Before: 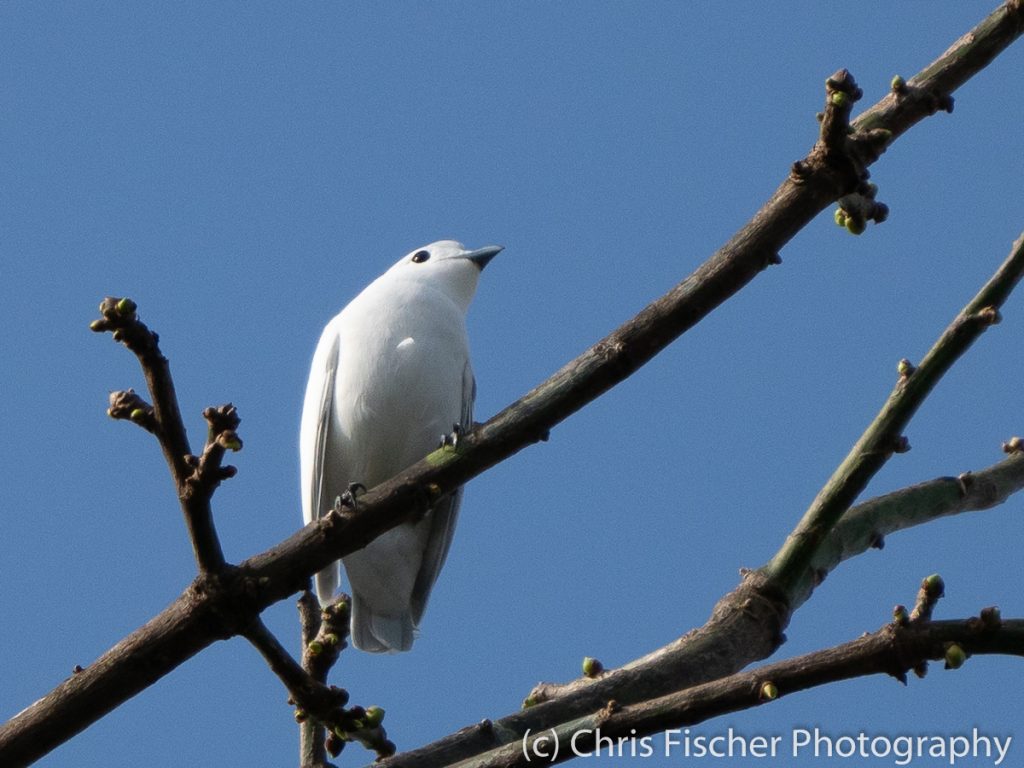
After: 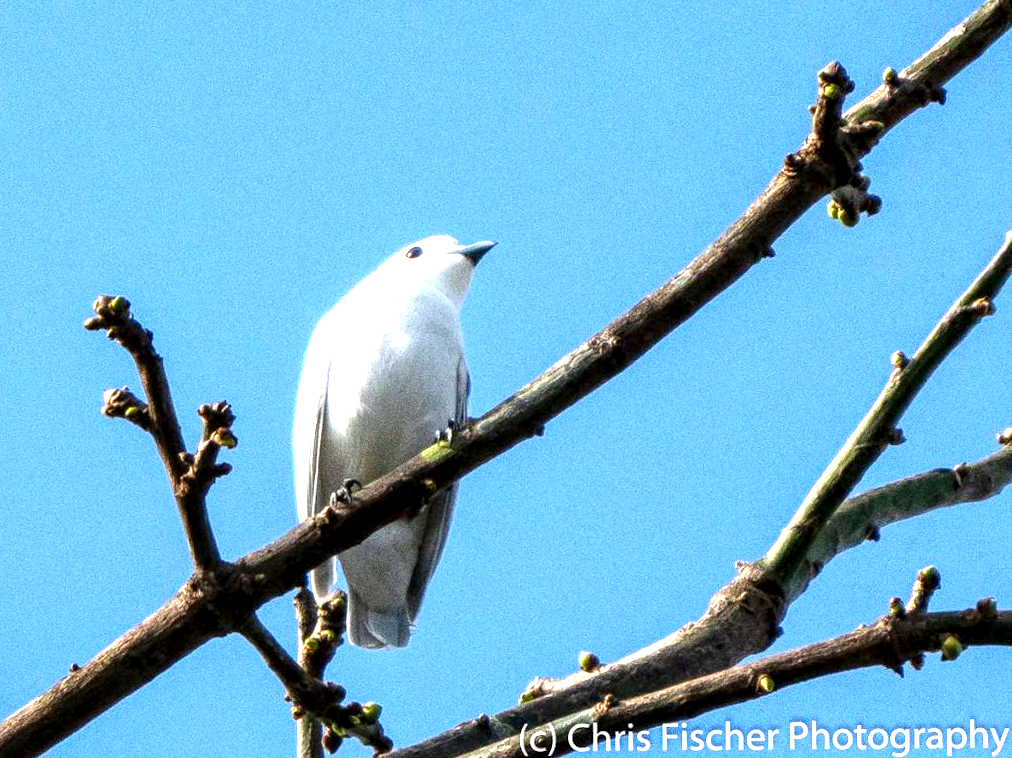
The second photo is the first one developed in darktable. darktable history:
grain: coarseness 0.09 ISO, strength 40%
local contrast: highlights 60%, shadows 60%, detail 160%
color balance rgb: perceptual saturation grading › global saturation 20%, global vibrance 20%
rotate and perspective: rotation -0.45°, automatic cropping original format, crop left 0.008, crop right 0.992, crop top 0.012, crop bottom 0.988
exposure: black level correction 0, exposure 1.675 EV, compensate exposure bias true, compensate highlight preservation false
